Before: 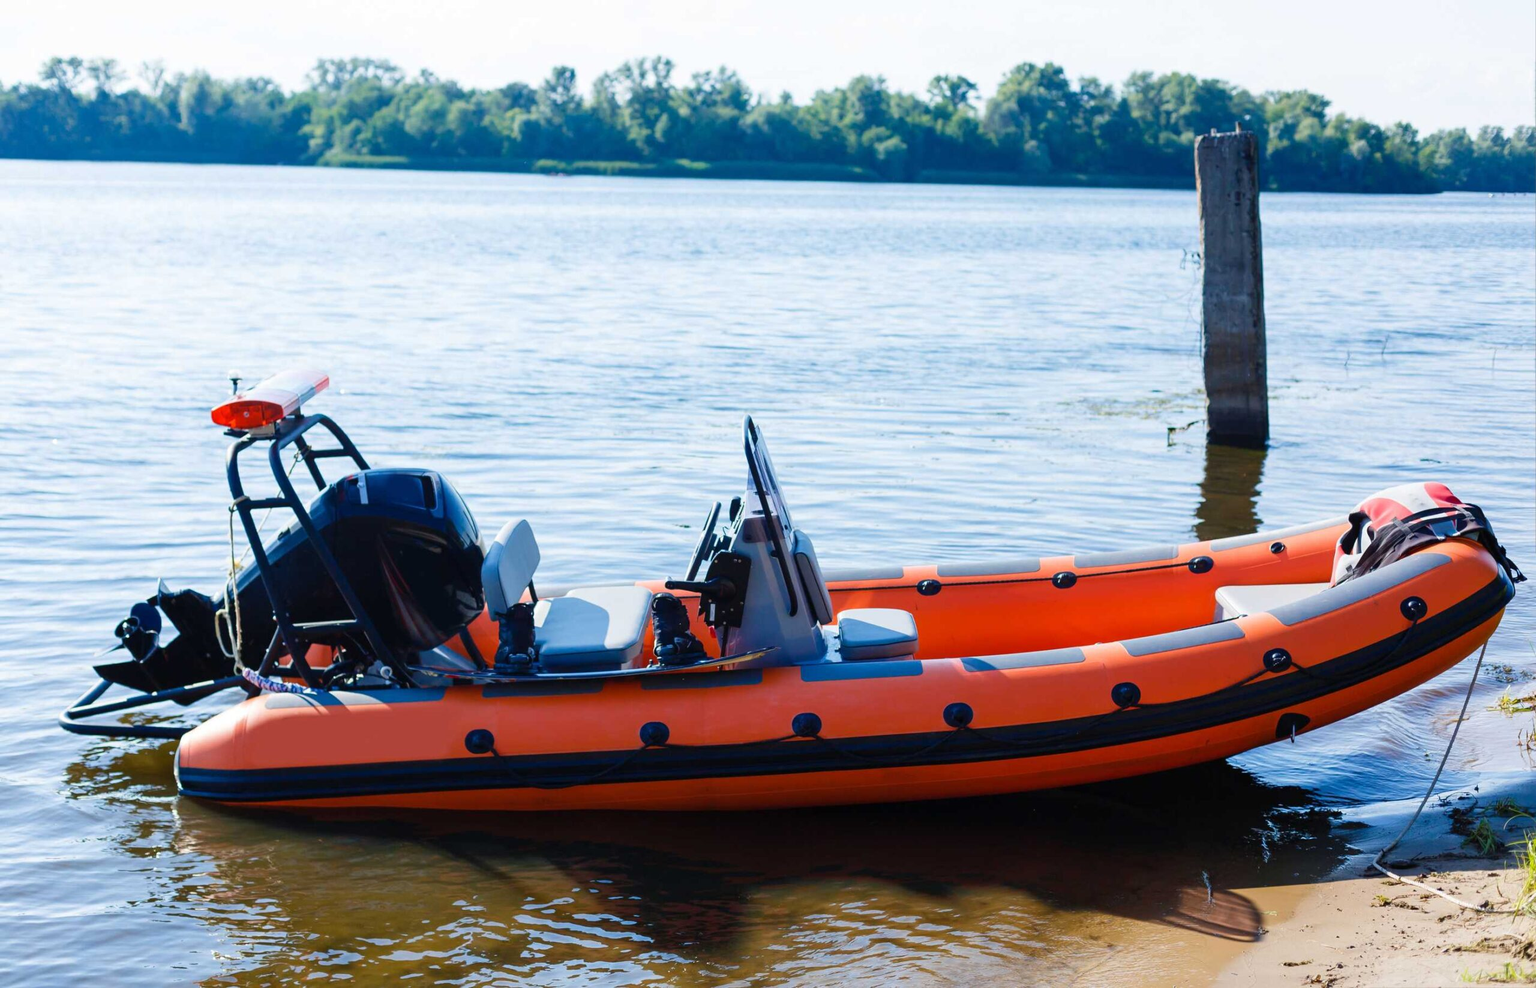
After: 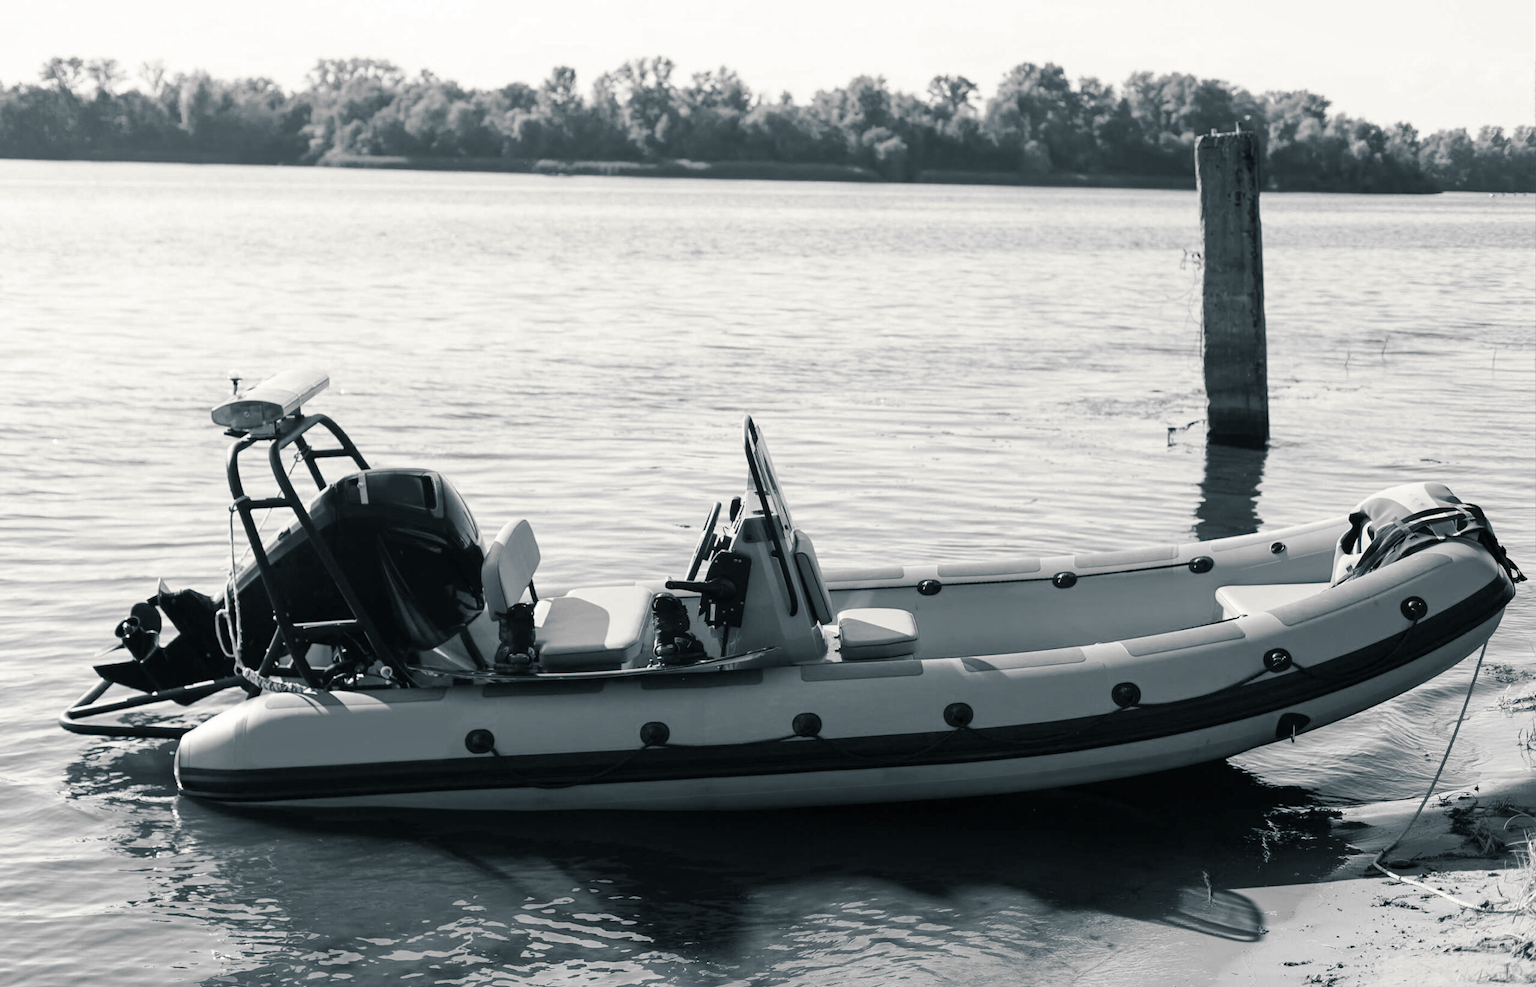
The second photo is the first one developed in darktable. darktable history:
split-toning: shadows › hue 205.2°, shadows › saturation 0.29, highlights › hue 50.4°, highlights › saturation 0.38, balance -49.9
monochrome: on, module defaults
